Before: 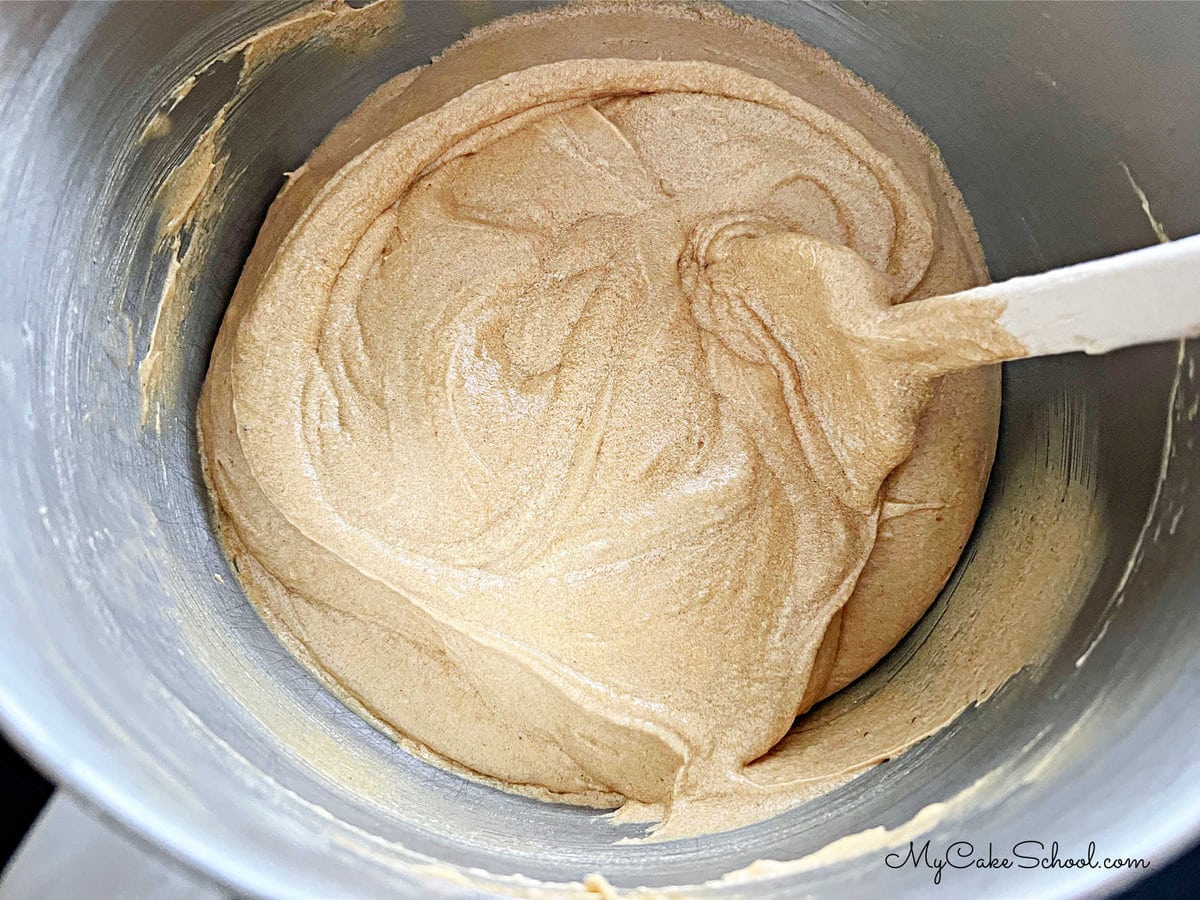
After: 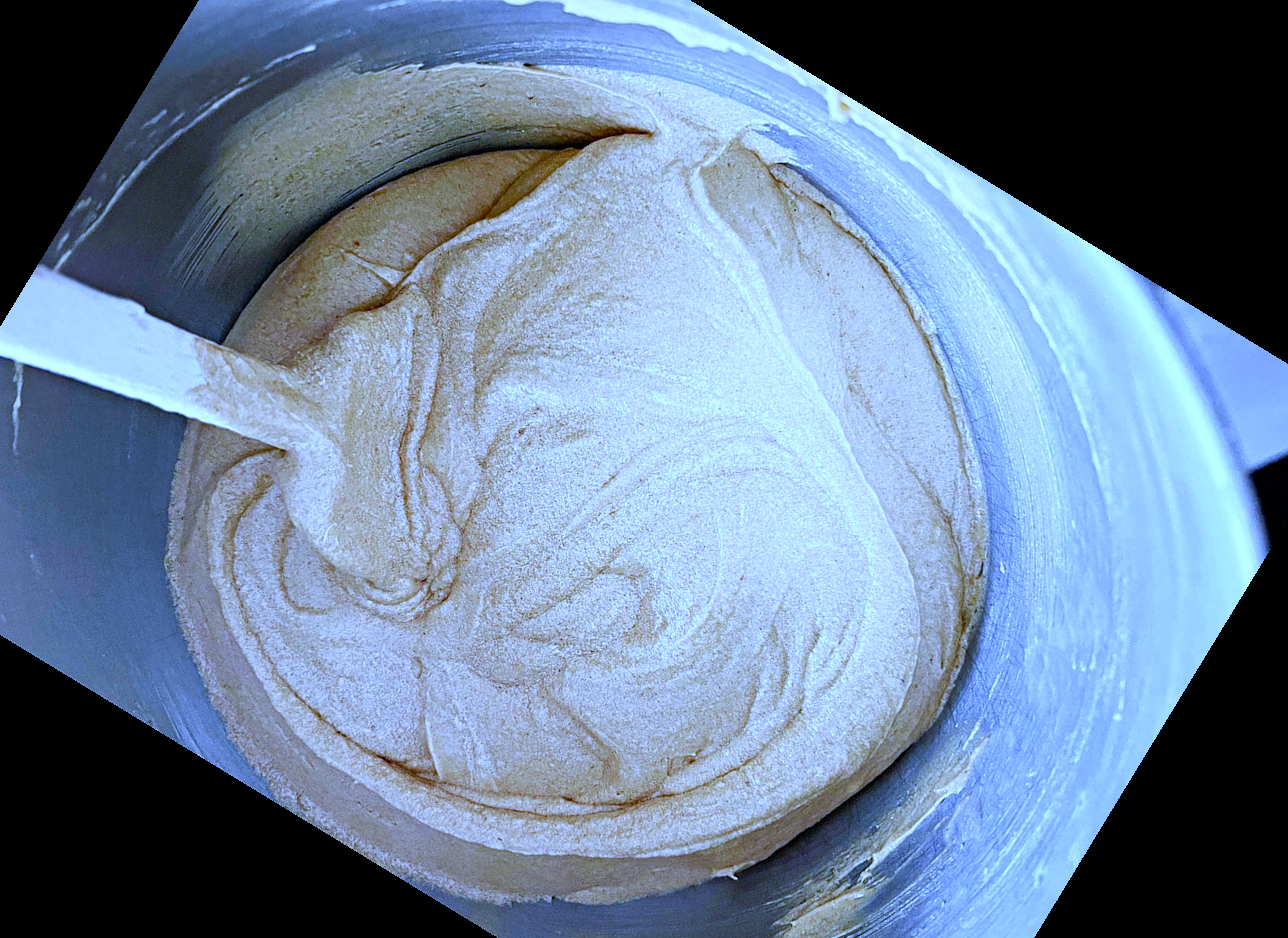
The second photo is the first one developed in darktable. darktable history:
shadows and highlights: shadows 12, white point adjustment 1.2, highlights -0.36, soften with gaussian
crop and rotate: angle 148.68°, left 9.111%, top 15.603%, right 4.588%, bottom 17.041%
color balance rgb: perceptual saturation grading › global saturation 20%, perceptual saturation grading › highlights -25%, perceptual saturation grading › shadows 25%
white balance: red 0.766, blue 1.537
